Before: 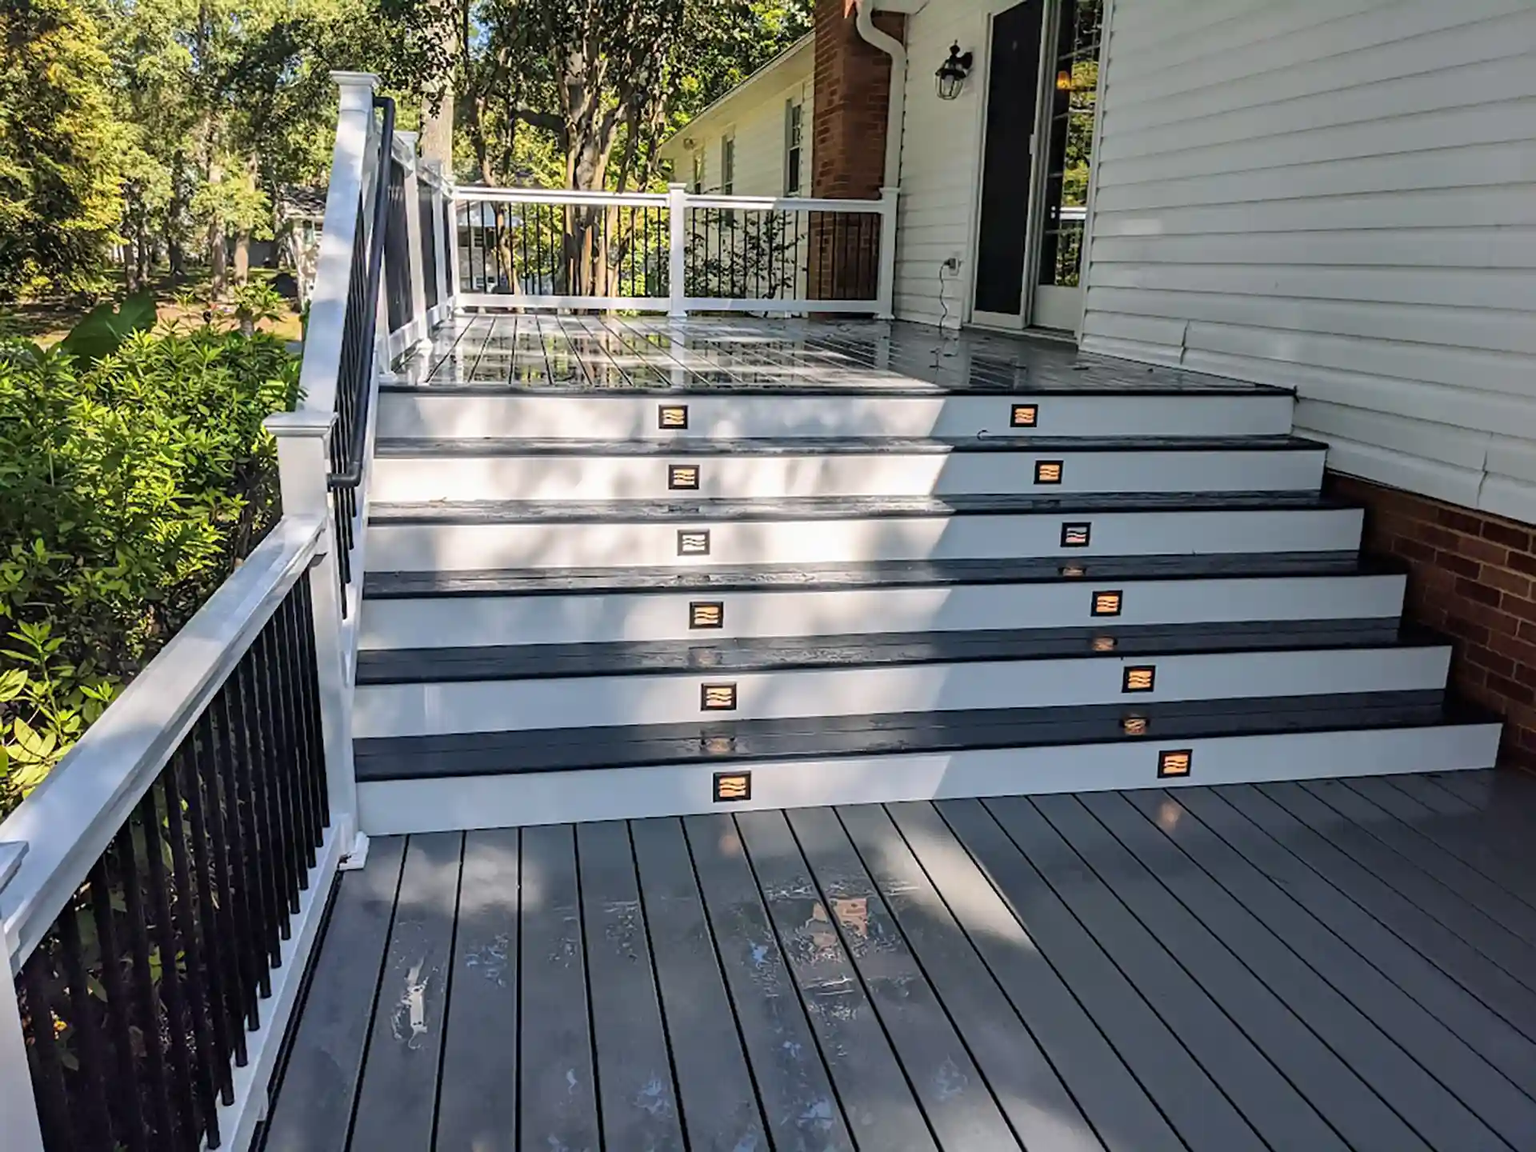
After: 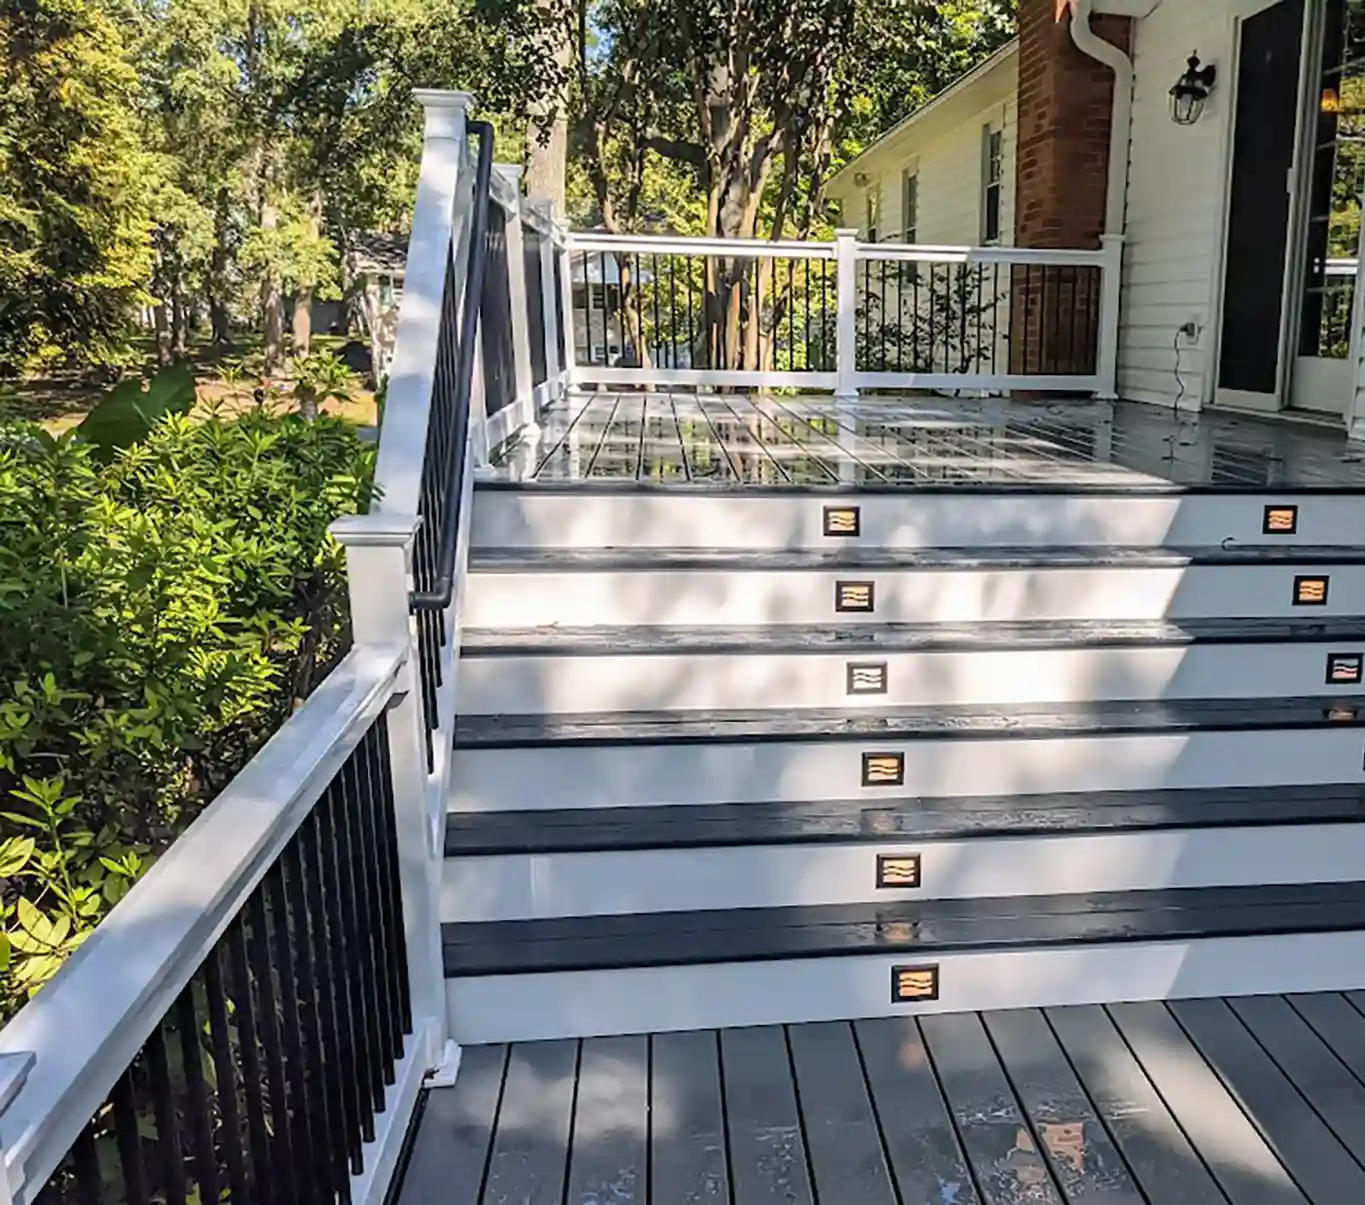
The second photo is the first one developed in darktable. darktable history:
crop: right 28.866%, bottom 16.252%
